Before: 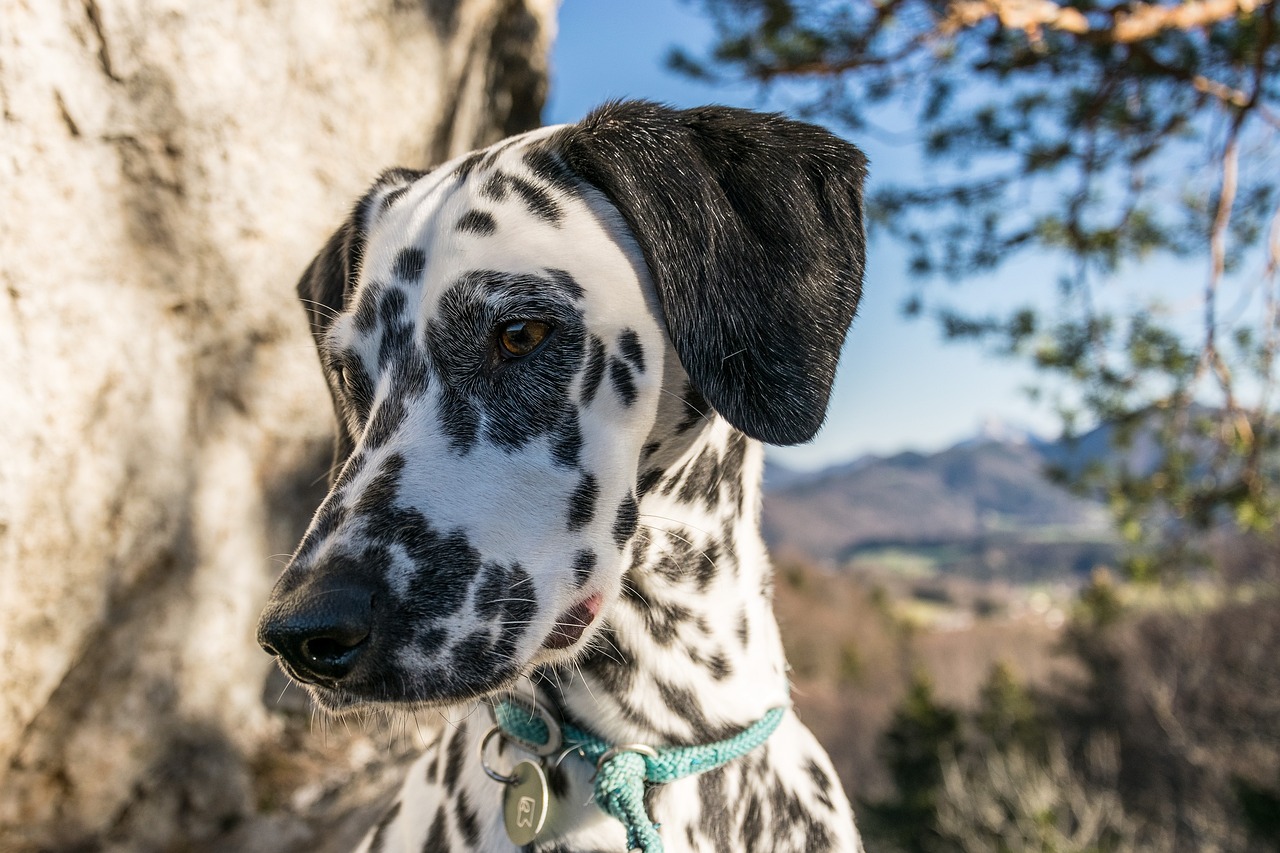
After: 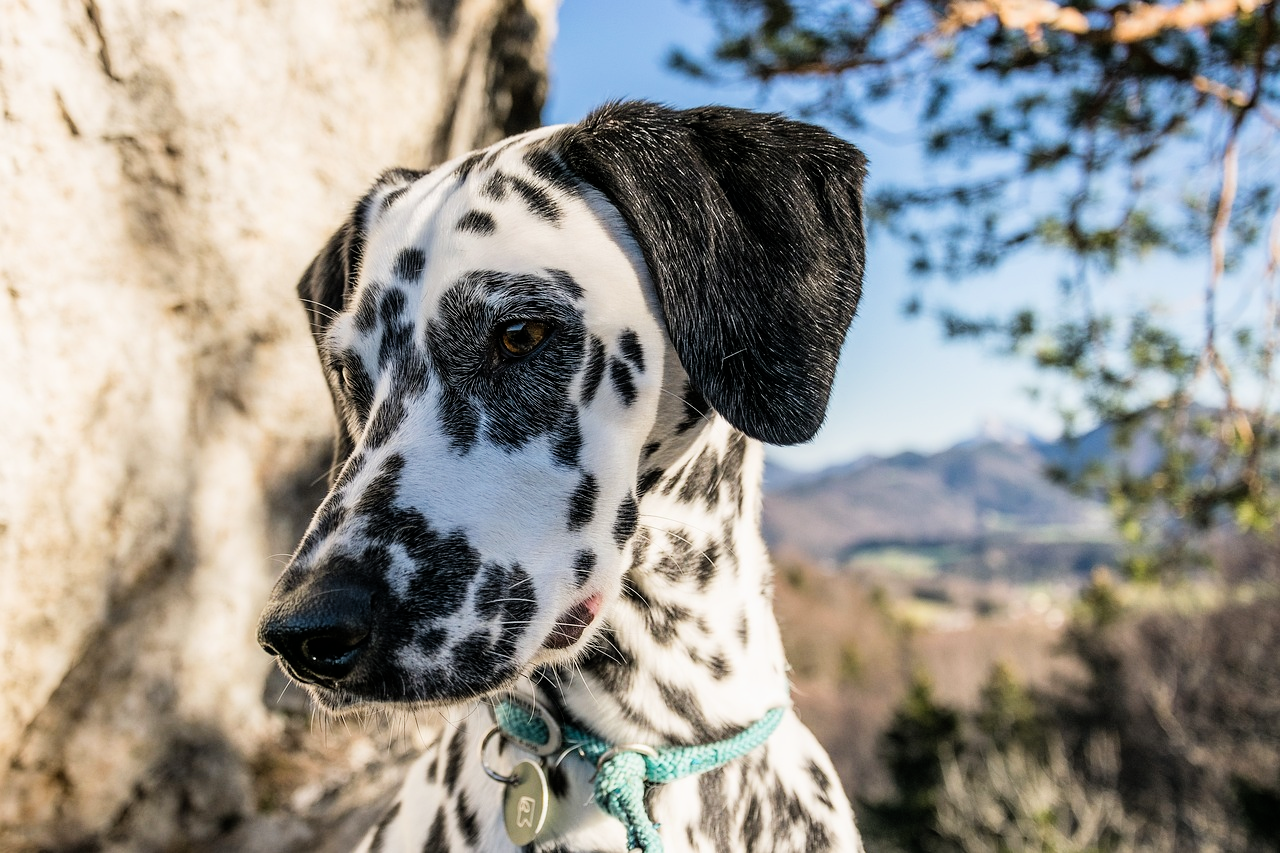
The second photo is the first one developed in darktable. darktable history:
filmic rgb: black relative exposure -7.65 EV, white relative exposure 4.56 EV, hardness 3.61
levels: levels [0, 0.43, 0.859]
